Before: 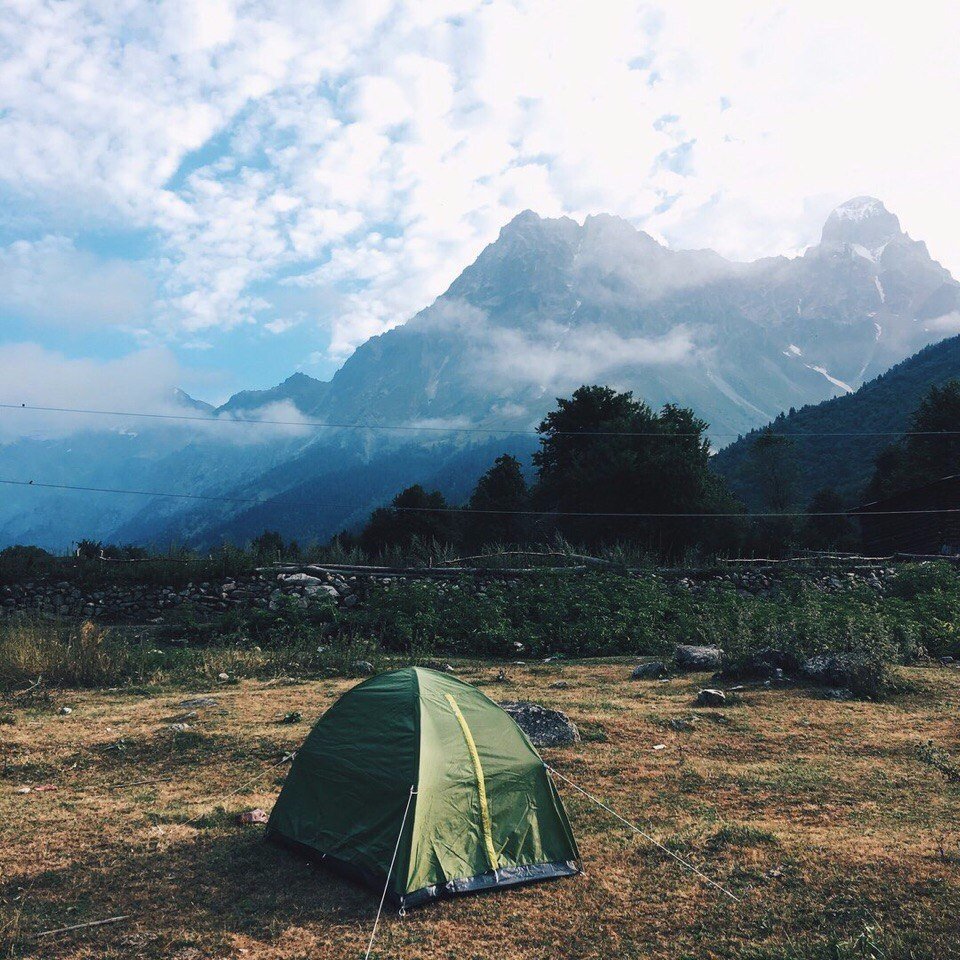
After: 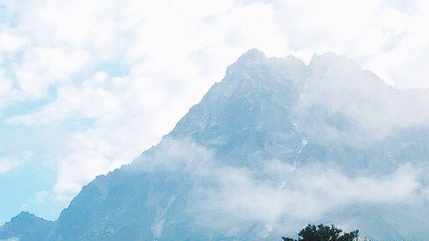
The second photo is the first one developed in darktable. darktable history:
crop: left 28.64%, top 16.832%, right 26.637%, bottom 58.055%
white balance: emerald 1
base curve: curves: ch0 [(0, 0) (0.204, 0.334) (0.55, 0.733) (1, 1)], preserve colors none
